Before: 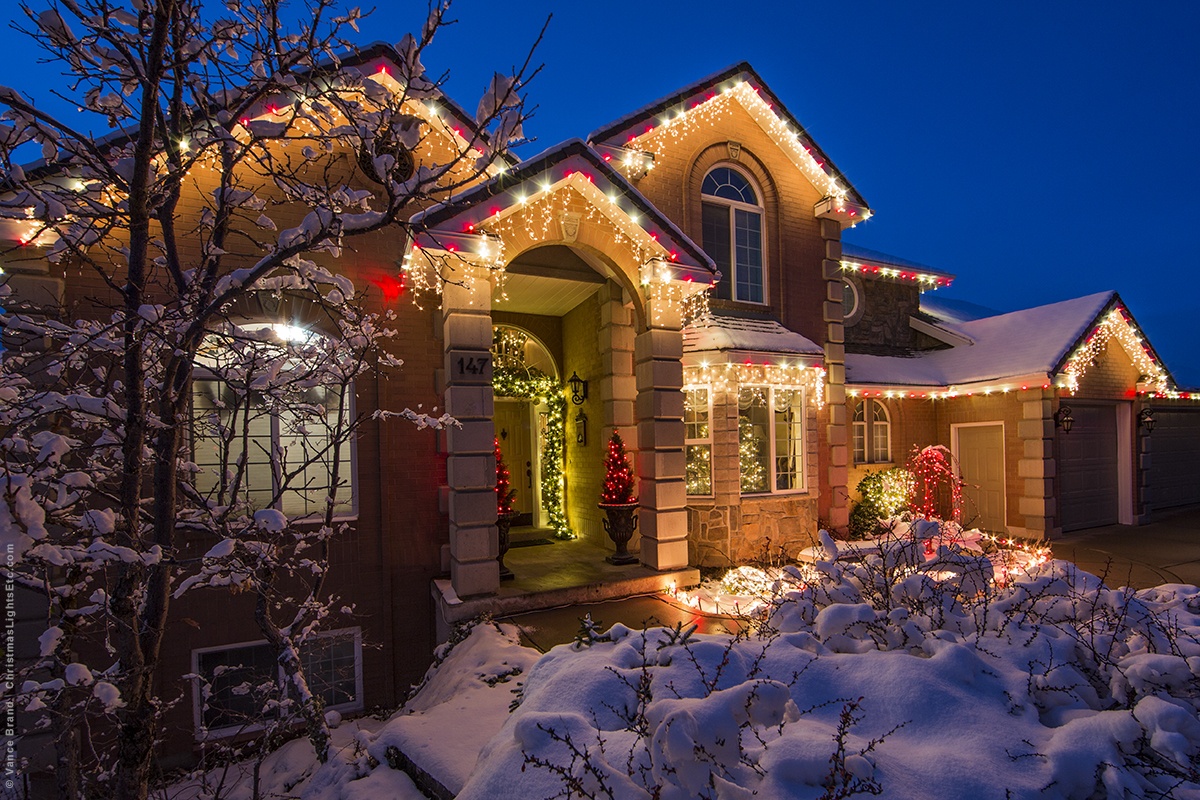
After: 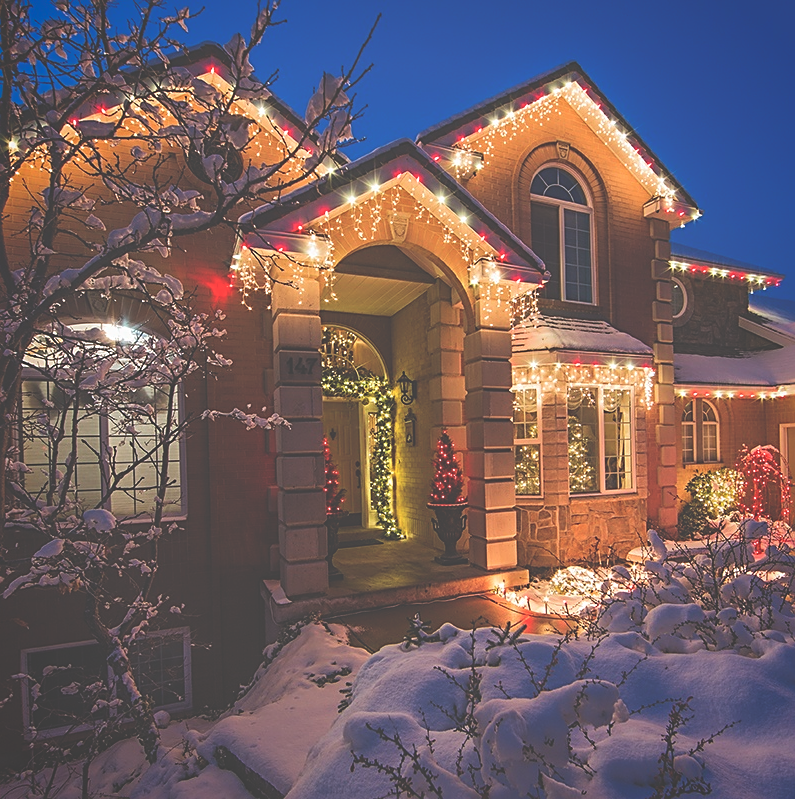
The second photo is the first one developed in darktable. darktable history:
crop and rotate: left 14.302%, right 19.401%
vignetting: brightness -0.224, saturation 0.143, center (-0.031, -0.044), unbound false
exposure: black level correction -0.062, exposure -0.049 EV, compensate highlight preservation false
sharpen: on, module defaults
